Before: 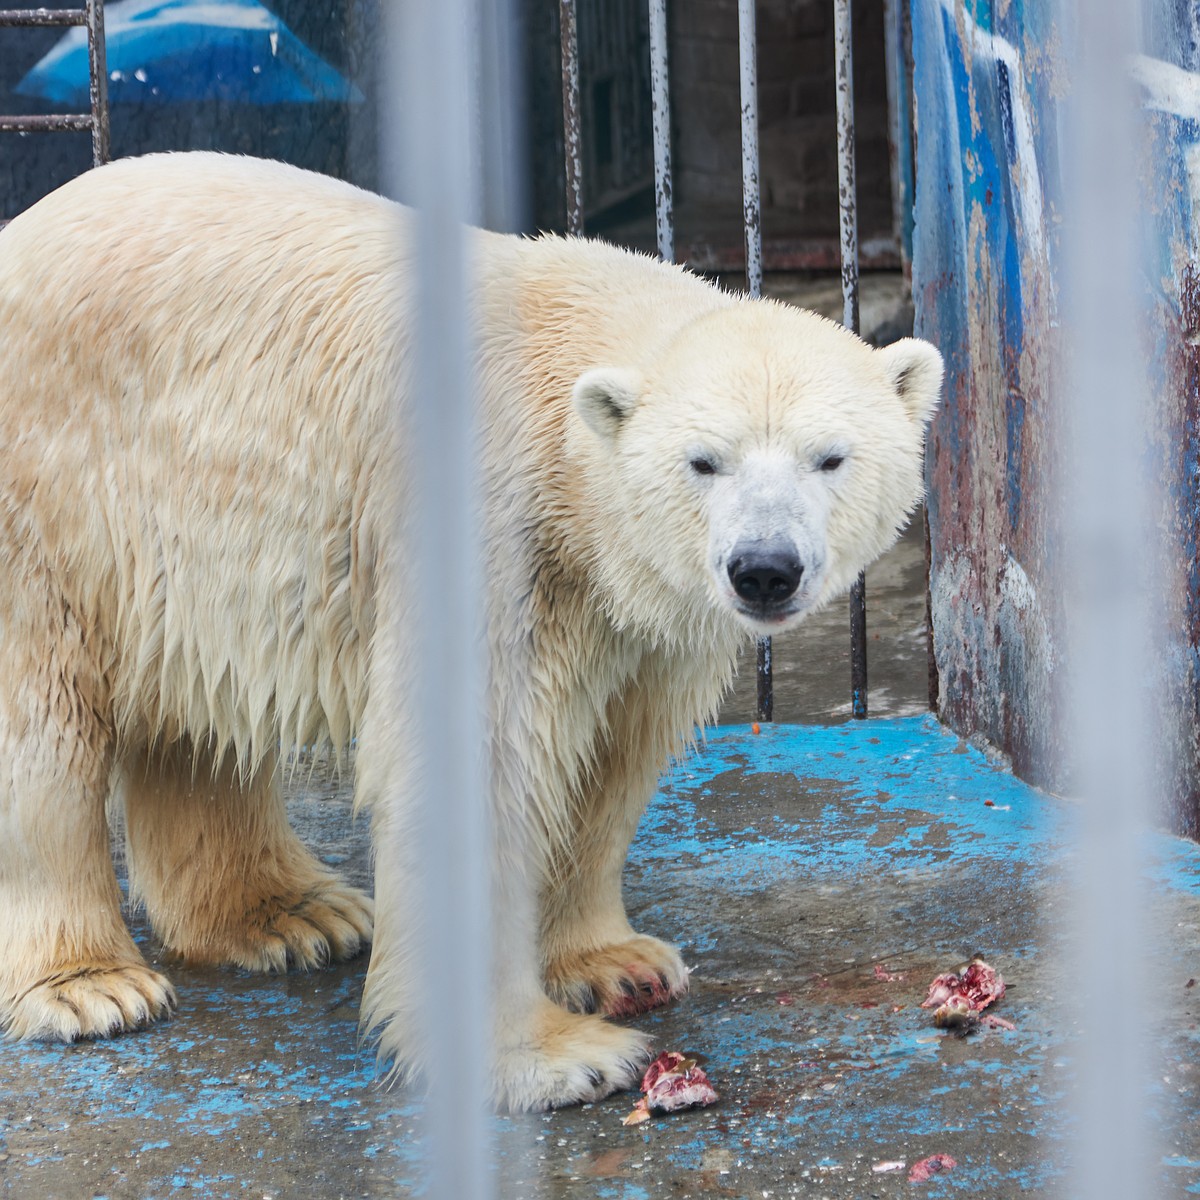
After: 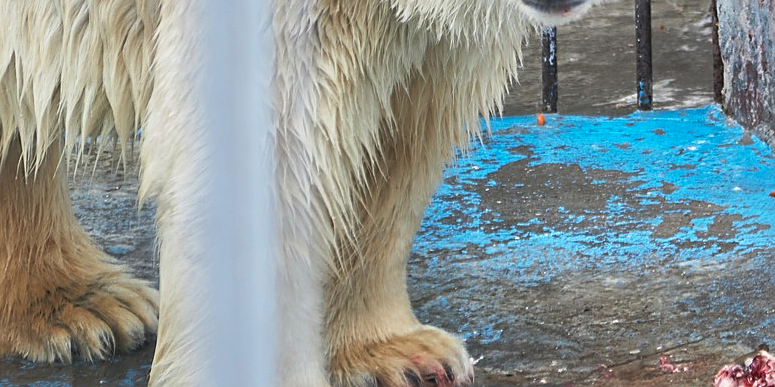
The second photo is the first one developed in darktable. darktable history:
exposure: black level correction 0, exposure 0.2 EV, compensate exposure bias true, compensate highlight preservation false
crop: left 17.989%, top 50.794%, right 17.393%, bottom 16.914%
tone curve: curves: ch0 [(0, 0.024) (0.119, 0.146) (0.474, 0.464) (0.718, 0.721) (0.817, 0.839) (1, 0.998)]; ch1 [(0, 0) (0.377, 0.416) (0.439, 0.451) (0.477, 0.477) (0.501, 0.503) (0.538, 0.544) (0.58, 0.602) (0.664, 0.676) (0.783, 0.804) (1, 1)]; ch2 [(0, 0) (0.38, 0.405) (0.463, 0.456) (0.498, 0.497) (0.524, 0.535) (0.578, 0.576) (0.648, 0.665) (1, 1)], preserve colors none
sharpen: on, module defaults
